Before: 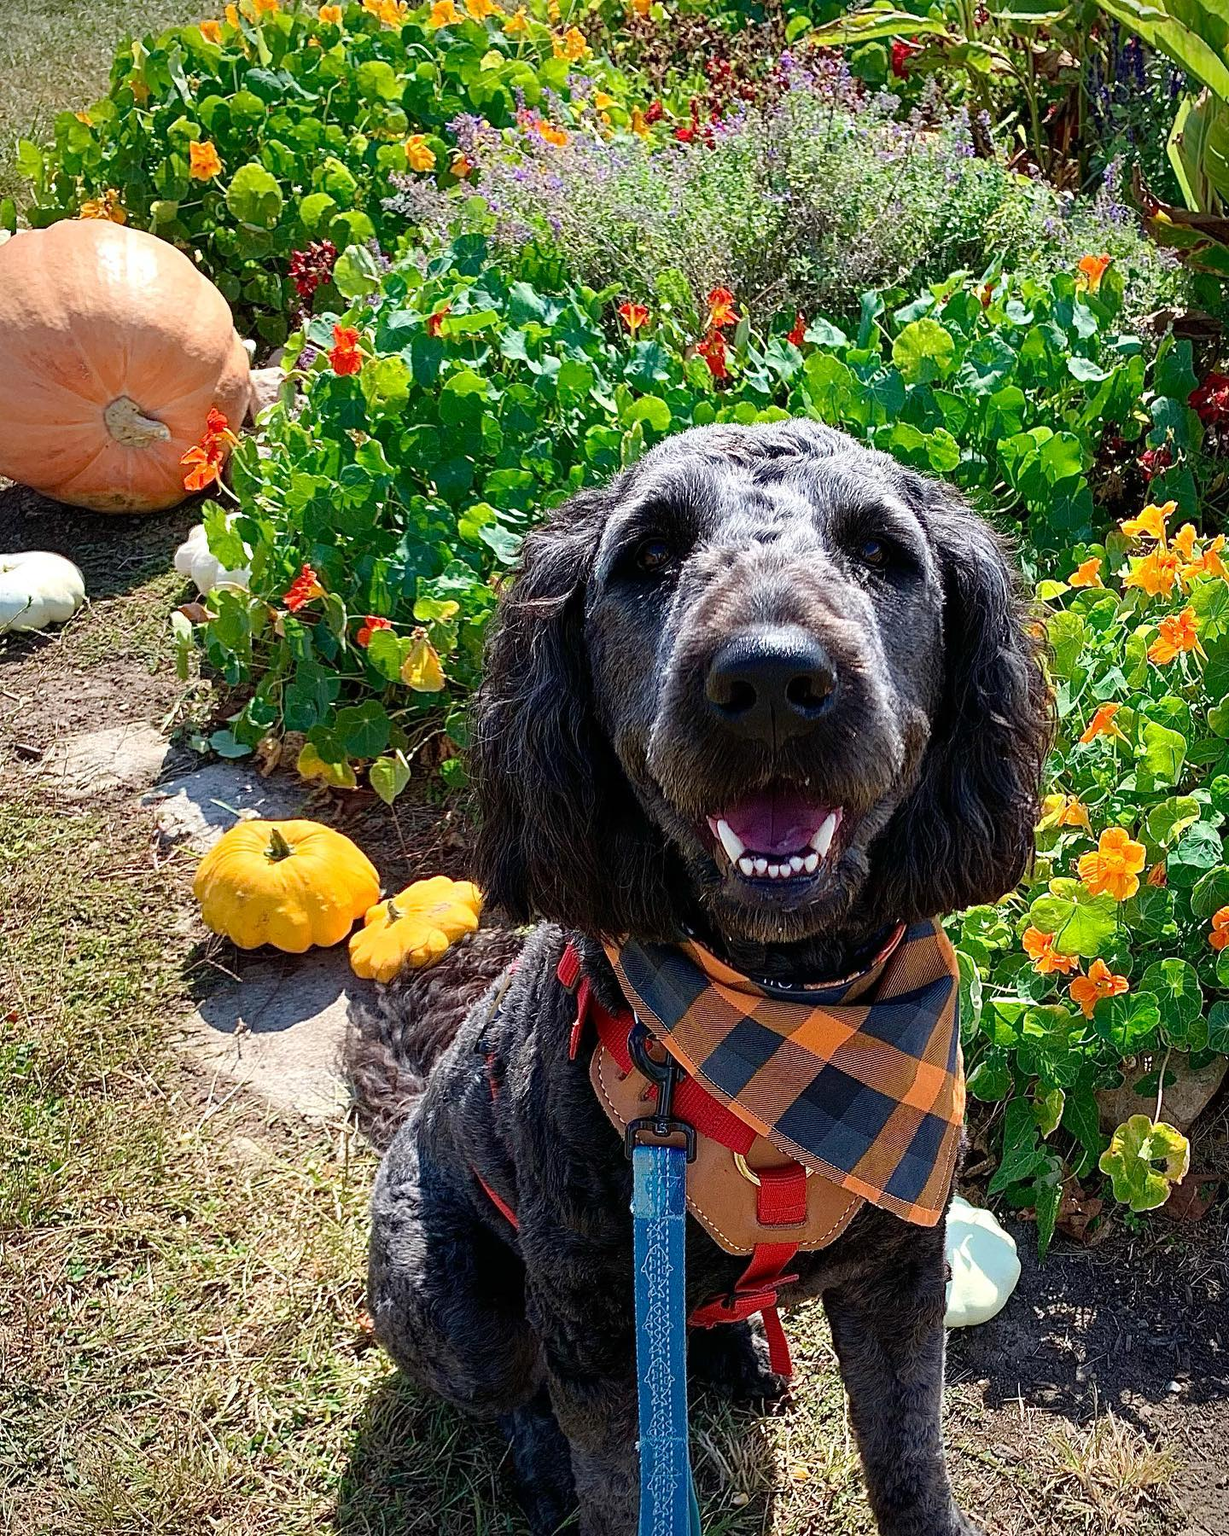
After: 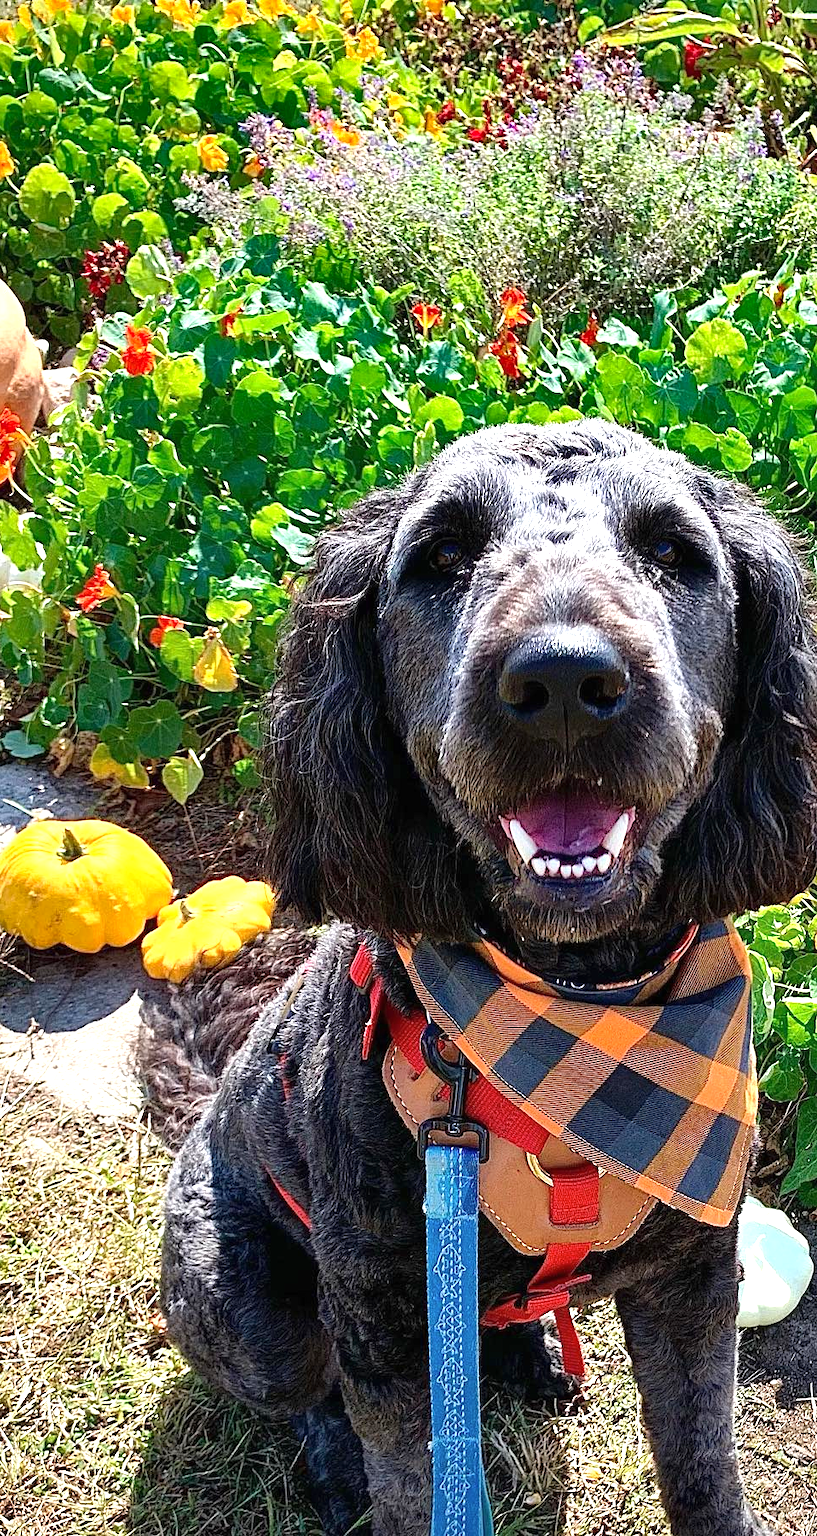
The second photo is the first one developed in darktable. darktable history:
crop: left 16.899%, right 16.556%
shadows and highlights: radius 133.83, soften with gaussian
exposure: black level correction 0, exposure 0.7 EV, compensate exposure bias true, compensate highlight preservation false
